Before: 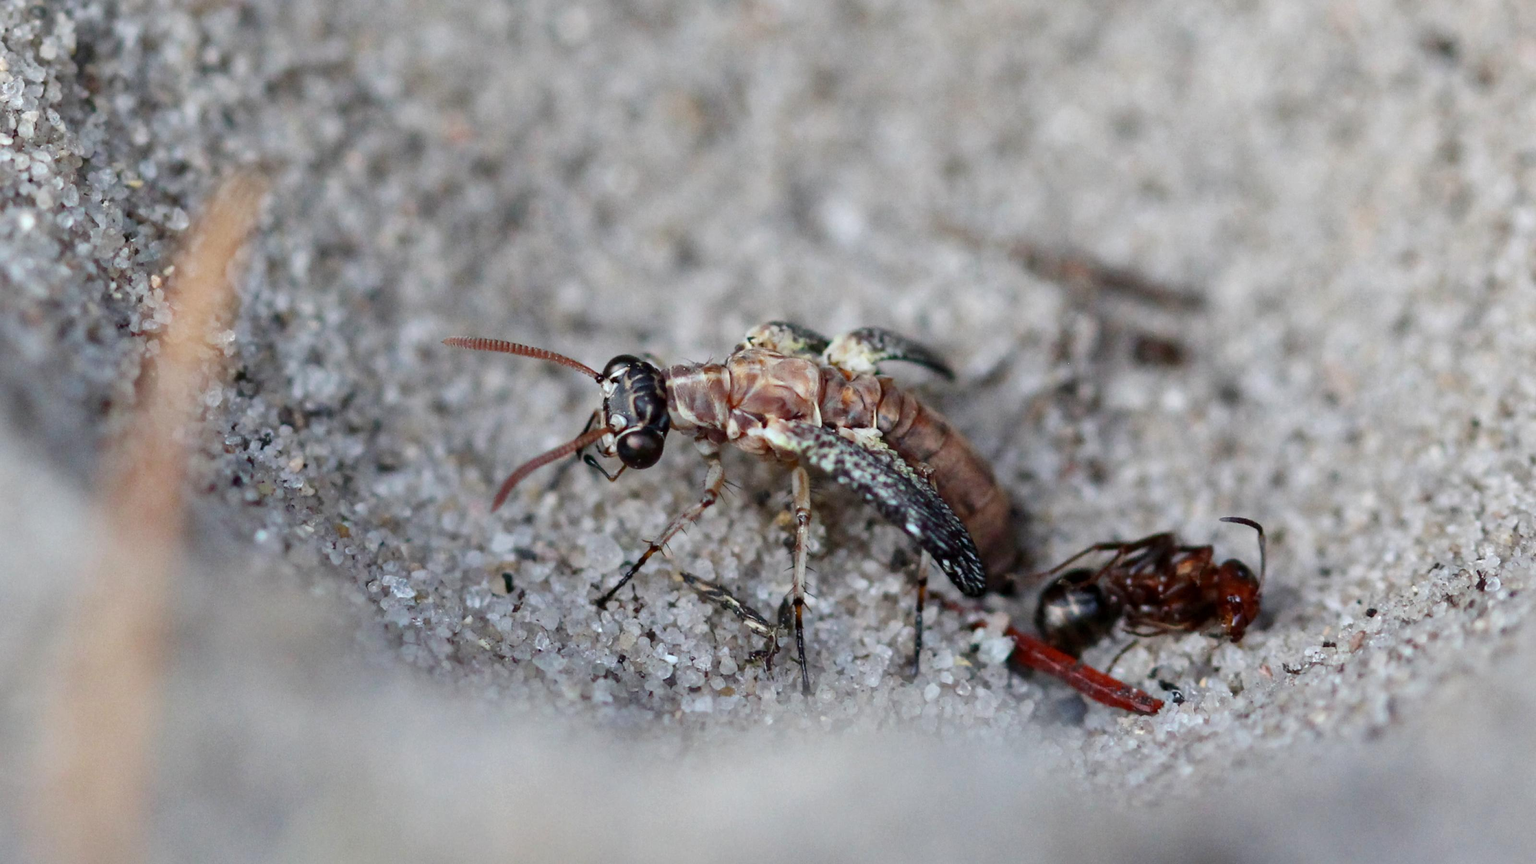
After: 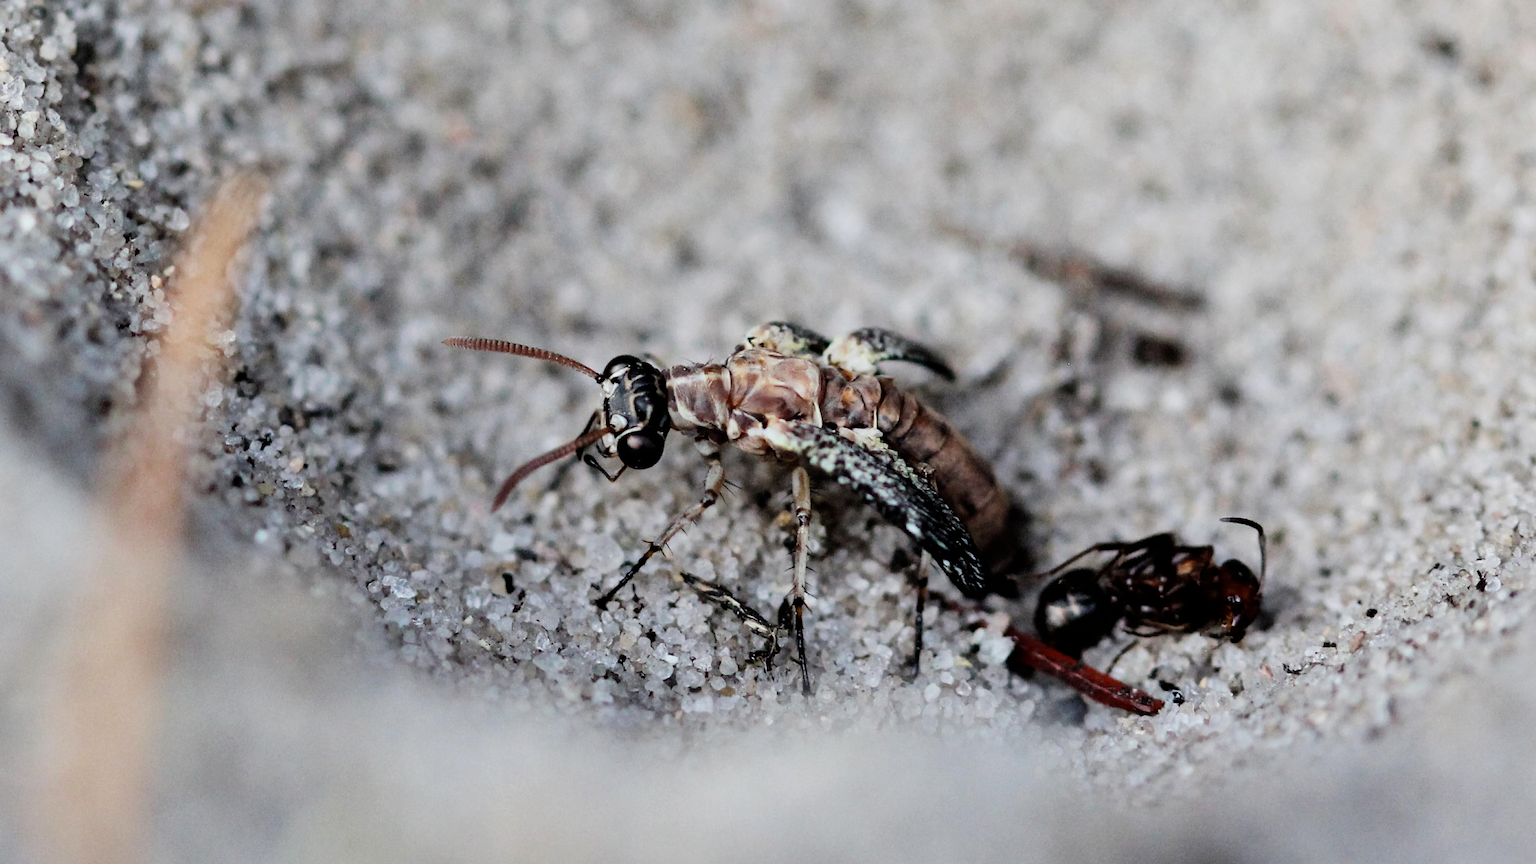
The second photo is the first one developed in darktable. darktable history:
sharpen: radius 1.037, threshold 0.856
filmic rgb: black relative exposure -5.15 EV, white relative exposure 3.52 EV, hardness 3.16, contrast 1.393, highlights saturation mix -48.63%
tone equalizer: smoothing diameter 24.9%, edges refinement/feathering 13.38, preserve details guided filter
